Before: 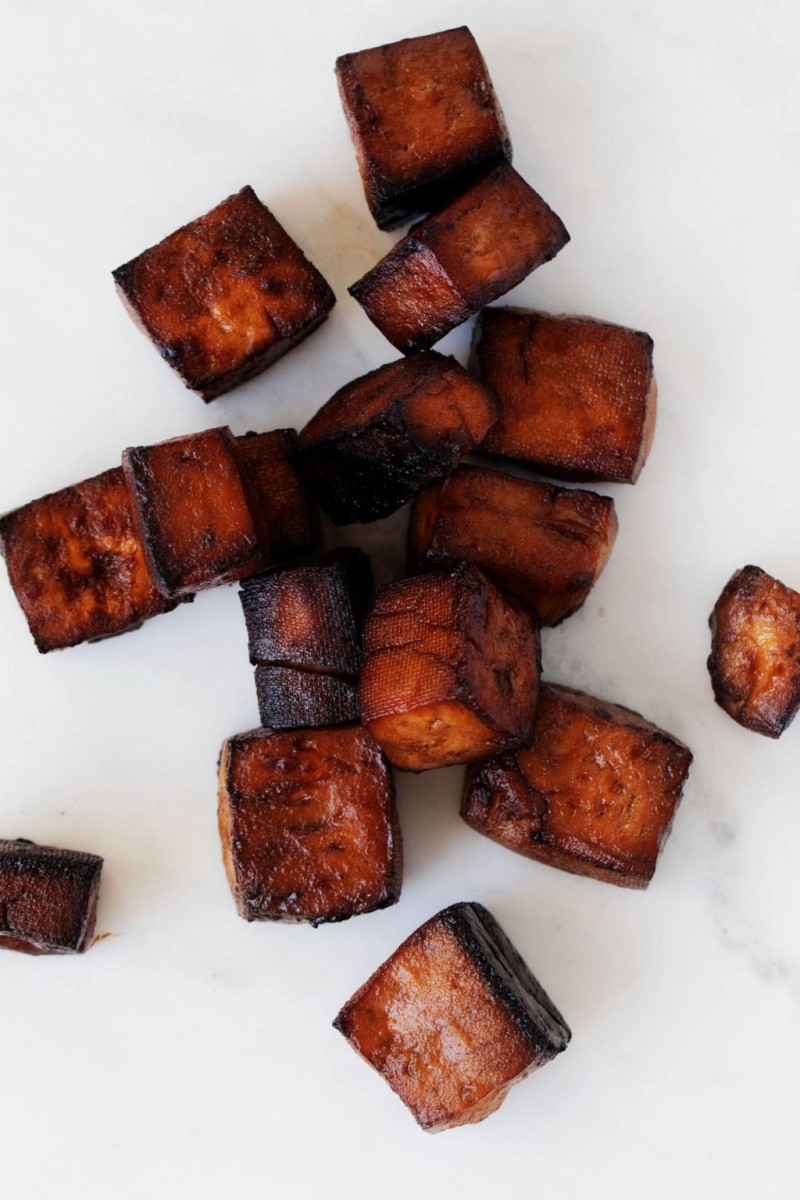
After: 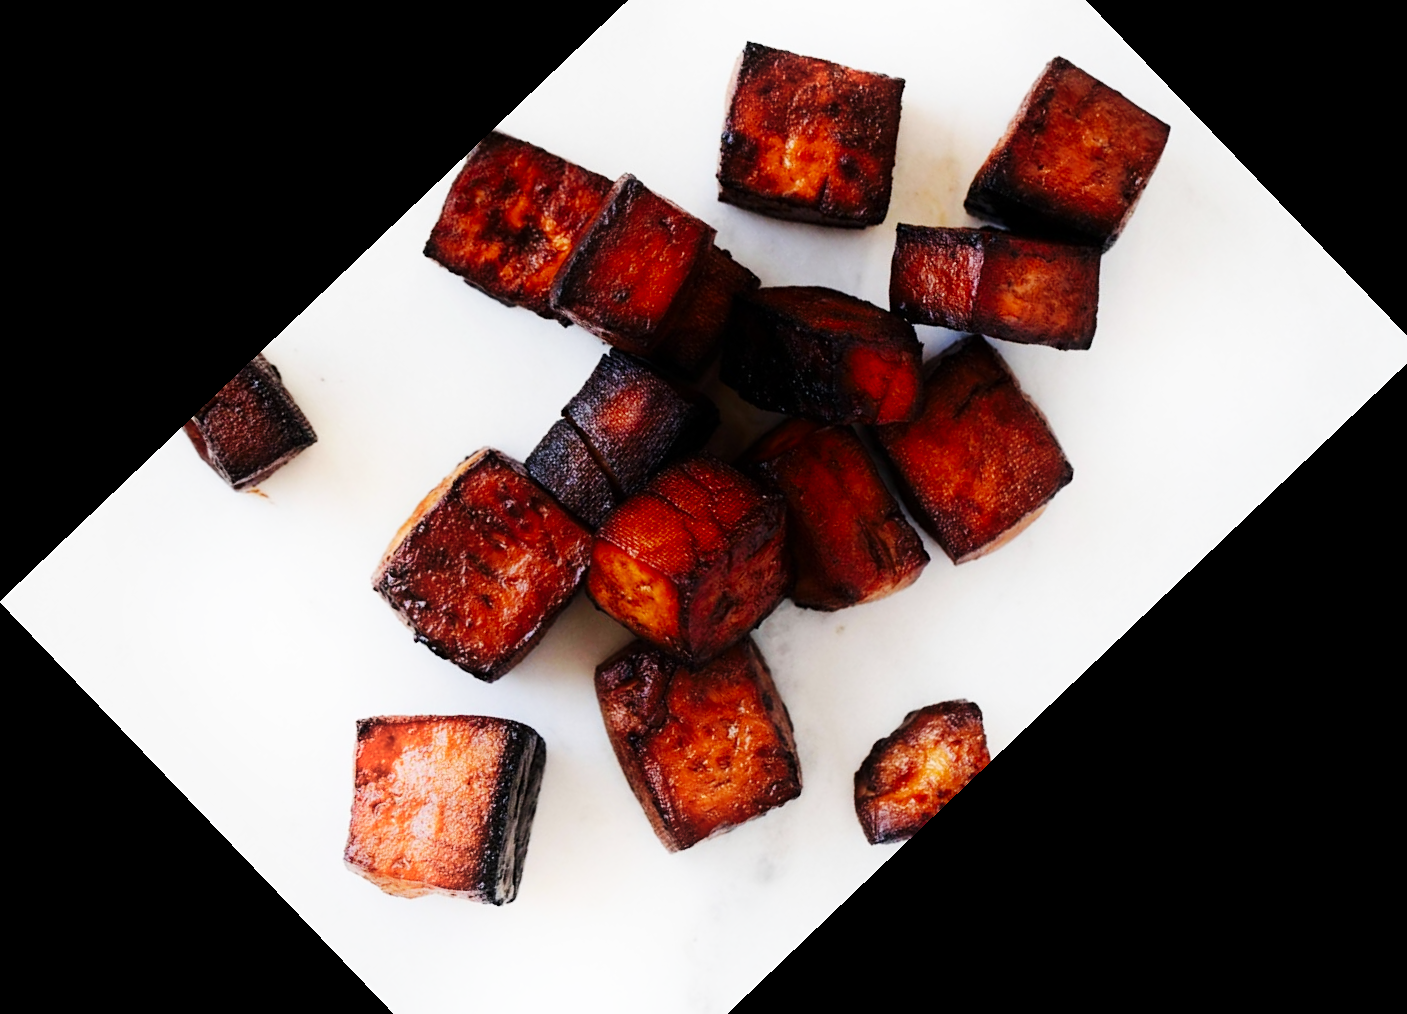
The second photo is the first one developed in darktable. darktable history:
crop and rotate: angle -46.26°, top 16.234%, right 0.912%, bottom 11.704%
base curve: curves: ch0 [(0, 0) (0.032, 0.025) (0.121, 0.166) (0.206, 0.329) (0.605, 0.79) (1, 1)], preserve colors none
sharpen: amount 0.2
shadows and highlights: shadows -54.3, highlights 86.09, soften with gaussian
